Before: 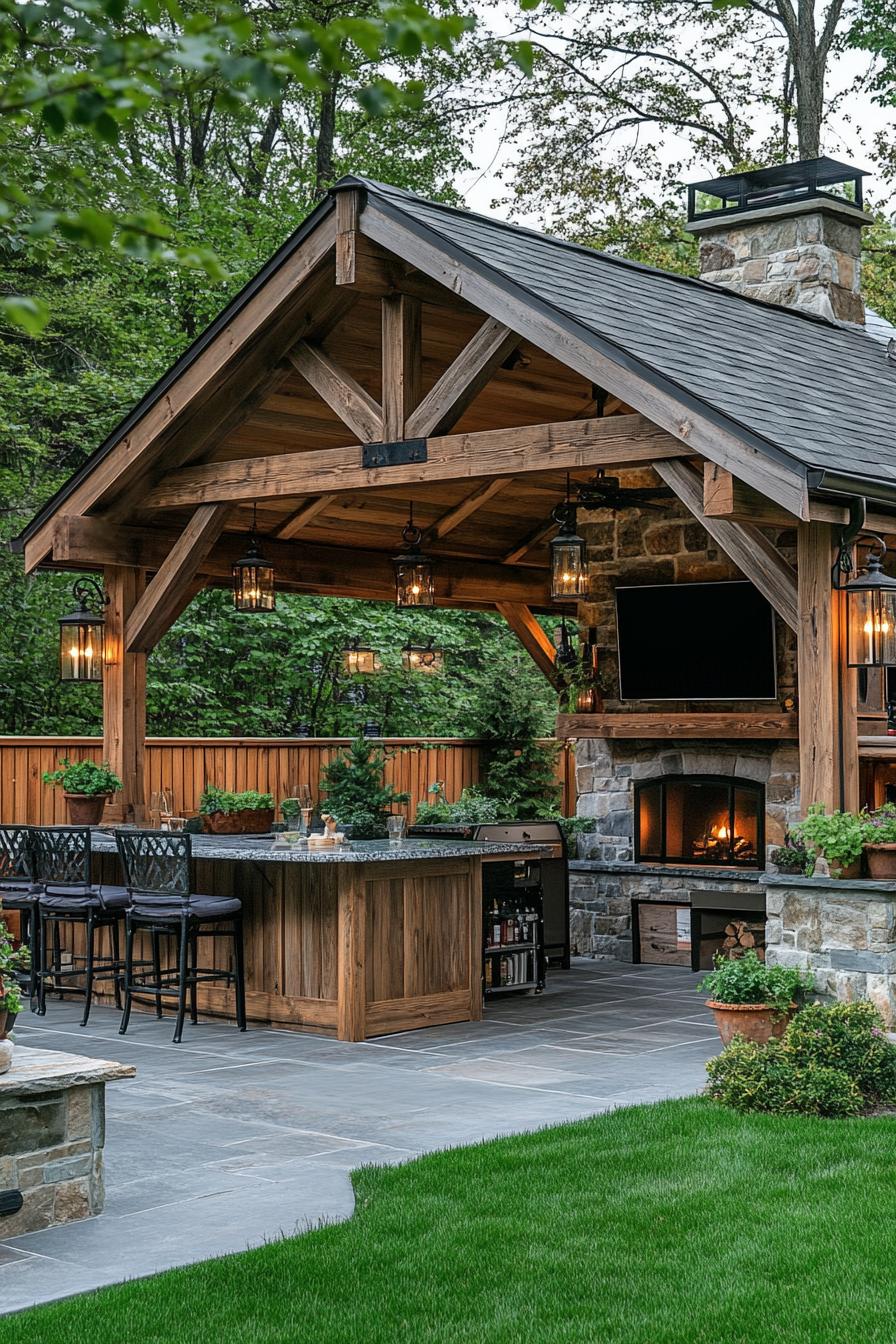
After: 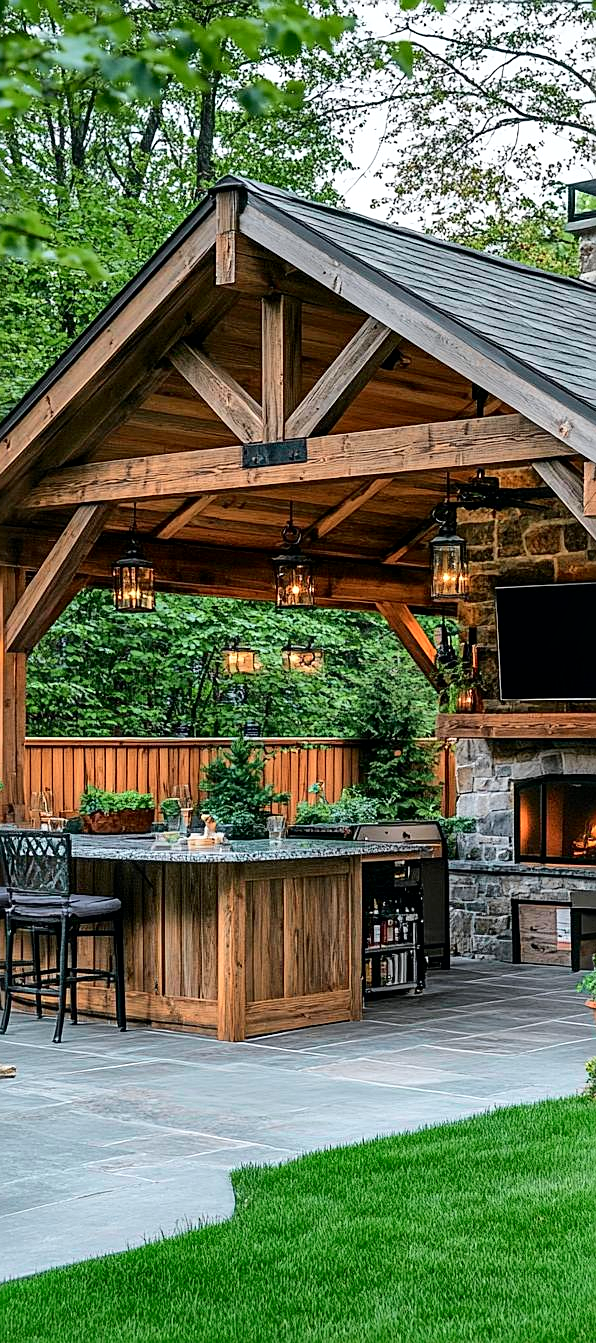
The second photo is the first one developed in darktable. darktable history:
crop and rotate: left 13.467%, right 19.922%
local contrast: mode bilateral grid, contrast 20, coarseness 50, detail 130%, midtone range 0.2
sharpen: amount 0.486
tone curve: curves: ch0 [(0, 0) (0.051, 0.047) (0.102, 0.099) (0.228, 0.275) (0.432, 0.535) (0.695, 0.778) (0.908, 0.946) (1, 1)]; ch1 [(0, 0) (0.339, 0.298) (0.402, 0.363) (0.453, 0.421) (0.483, 0.469) (0.494, 0.493) (0.504, 0.501) (0.527, 0.538) (0.563, 0.595) (0.597, 0.632) (1, 1)]; ch2 [(0, 0) (0.48, 0.48) (0.504, 0.5) (0.539, 0.554) (0.59, 0.63) (0.642, 0.684) (0.824, 0.815) (1, 1)], color space Lab, independent channels, preserve colors none
